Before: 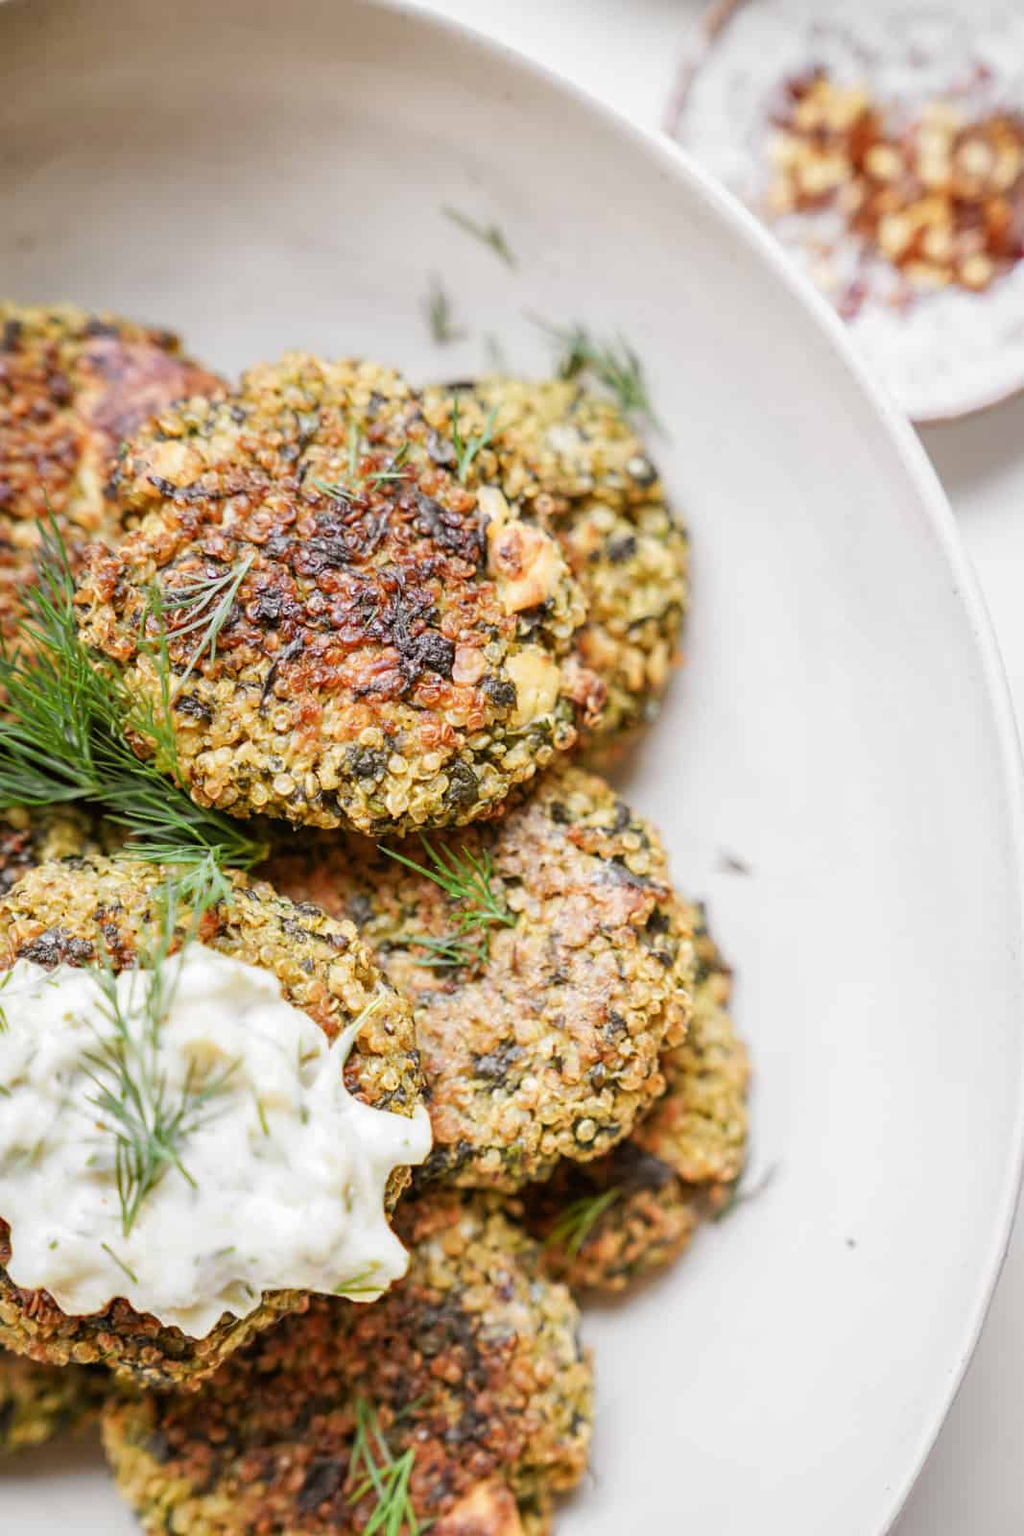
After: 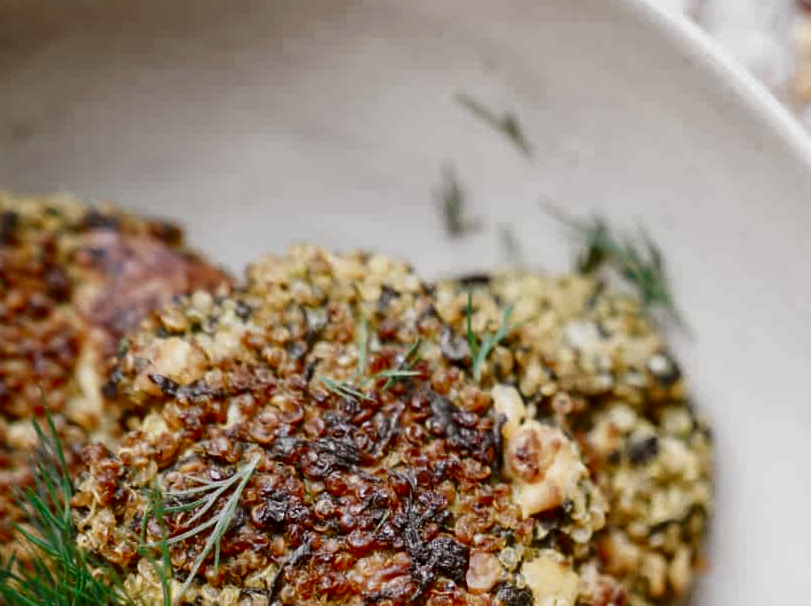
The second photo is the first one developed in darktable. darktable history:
contrast brightness saturation: contrast 0.098, brightness -0.258, saturation 0.139
crop: left 0.532%, top 7.647%, right 23.385%, bottom 54.476%
exposure: black level correction 0.002, exposure -0.105 EV, compensate highlight preservation false
color zones: curves: ch0 [(0, 0.5) (0.125, 0.4) (0.25, 0.5) (0.375, 0.4) (0.5, 0.4) (0.625, 0.6) (0.75, 0.6) (0.875, 0.5)]; ch1 [(0, 0.35) (0.125, 0.45) (0.25, 0.35) (0.375, 0.35) (0.5, 0.35) (0.625, 0.35) (0.75, 0.45) (0.875, 0.35)]; ch2 [(0, 0.6) (0.125, 0.5) (0.25, 0.5) (0.375, 0.6) (0.5, 0.6) (0.625, 0.5) (0.75, 0.5) (0.875, 0.5)]
